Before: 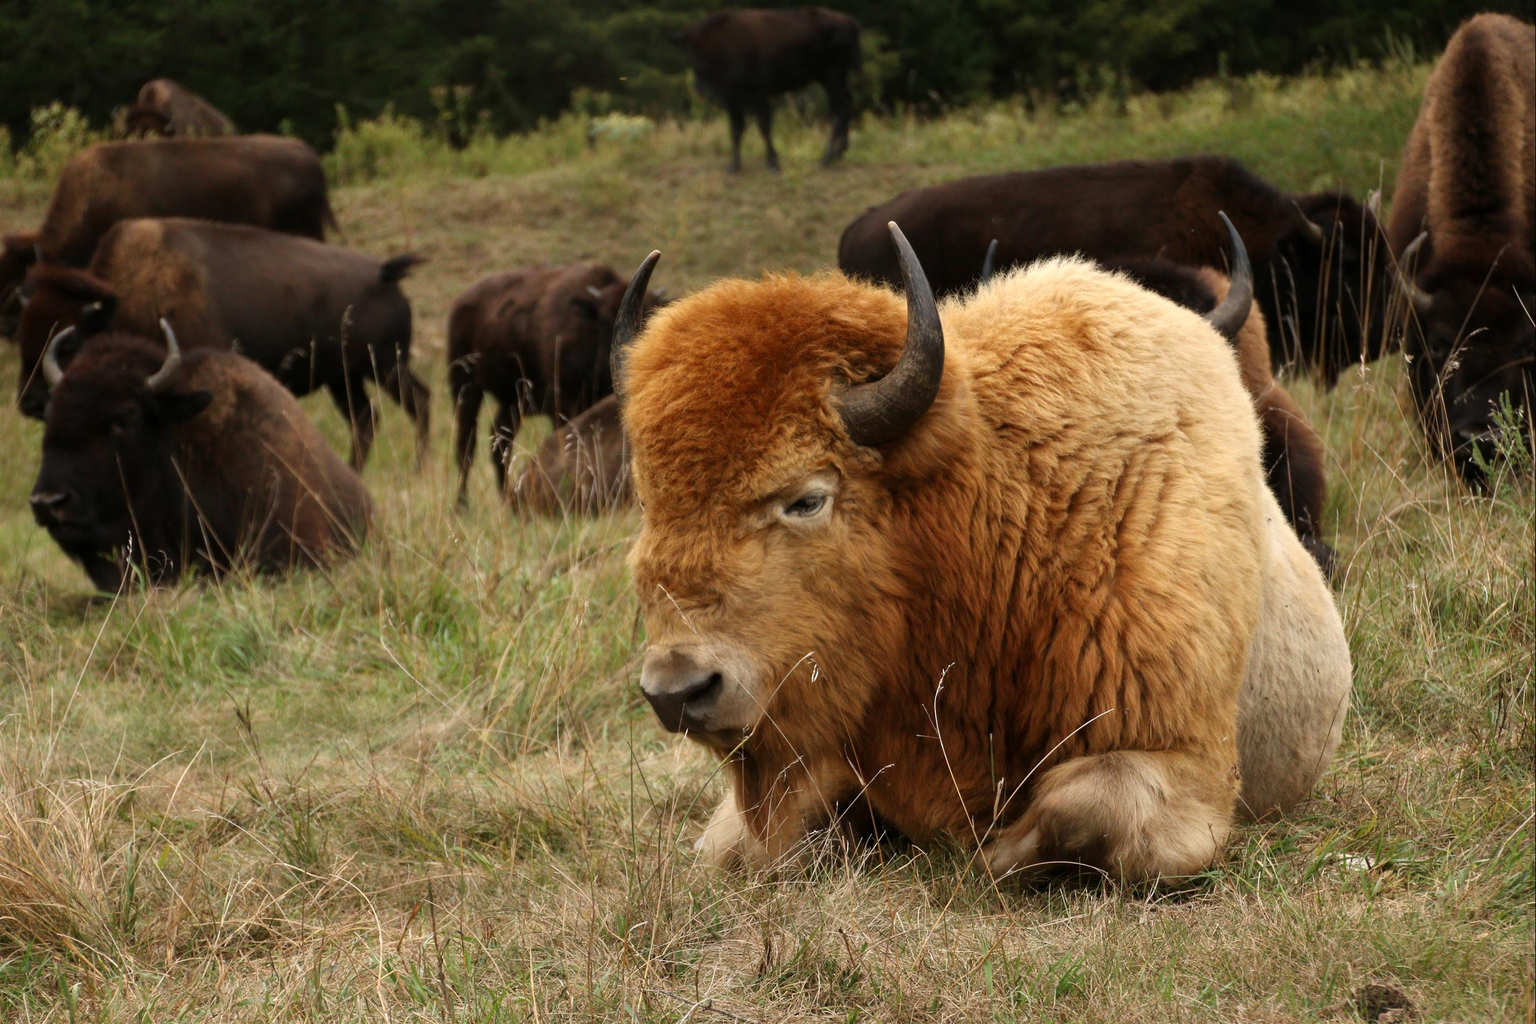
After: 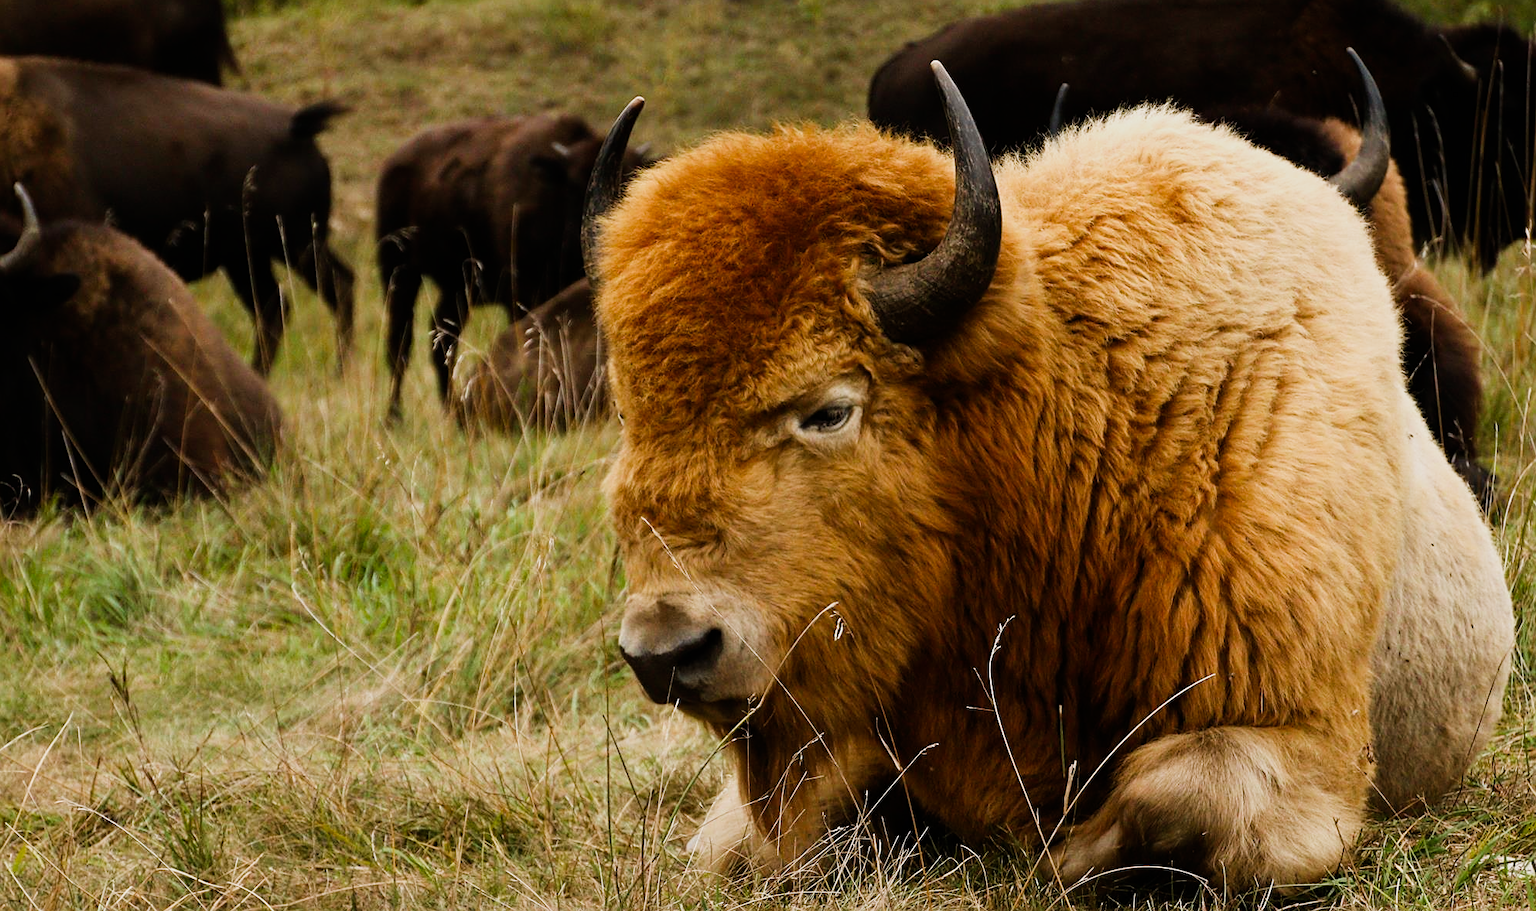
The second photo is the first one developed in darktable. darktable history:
crop: left 9.712%, top 16.928%, right 10.845%, bottom 12.332%
sigmoid: contrast 1.7
sharpen: on, module defaults
